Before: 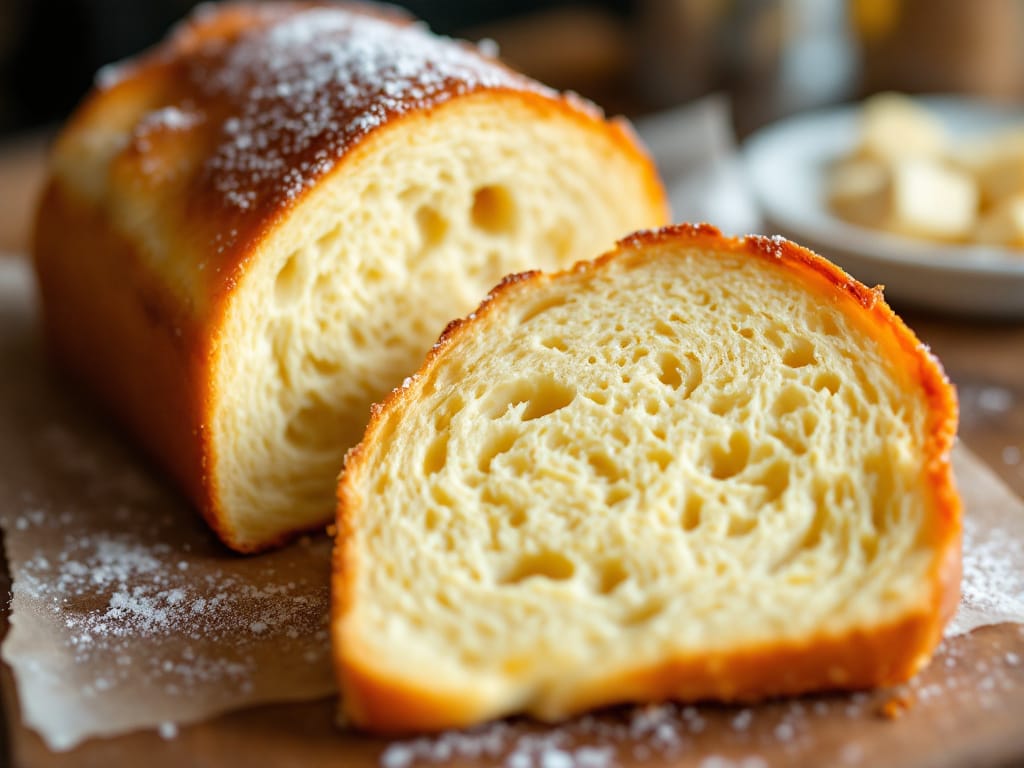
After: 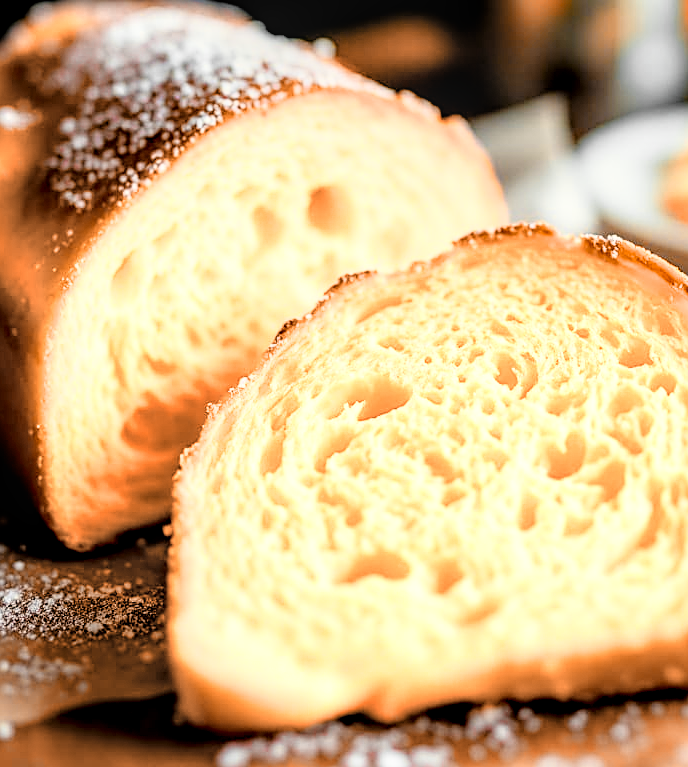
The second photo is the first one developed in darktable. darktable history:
local contrast: detail 130%
tone equalizer: -8 EV -1.12 EV, -7 EV -0.986 EV, -6 EV -0.835 EV, -5 EV -0.607 EV, -3 EV 0.586 EV, -2 EV 0.87 EV, -1 EV 0.985 EV, +0 EV 1.08 EV
crop and rotate: left 16.107%, right 16.642%
sharpen: on, module defaults
color balance rgb: highlights gain › chroma 3.096%, highlights gain › hue 76.1°, global offset › hue 169.45°, perceptual saturation grading › global saturation 43.886%, perceptual saturation grading › highlights -50.025%, perceptual saturation grading › shadows 30.838%
filmic rgb: black relative exposure -7.72 EV, white relative exposure 4.44 EV, threshold 3.06 EV, target black luminance 0%, hardness 3.75, latitude 50.78%, contrast 1.073, highlights saturation mix 9.64%, shadows ↔ highlights balance -0.23%, iterations of high-quality reconstruction 0, enable highlight reconstruction true
color zones: curves: ch0 [(0.009, 0.528) (0.136, 0.6) (0.255, 0.586) (0.39, 0.528) (0.522, 0.584) (0.686, 0.736) (0.849, 0.561)]; ch1 [(0.045, 0.781) (0.14, 0.416) (0.257, 0.695) (0.442, 0.032) (0.738, 0.338) (0.818, 0.632) (0.891, 0.741) (1, 0.704)]; ch2 [(0, 0.667) (0.141, 0.52) (0.26, 0.37) (0.474, 0.432) (0.743, 0.286)]
